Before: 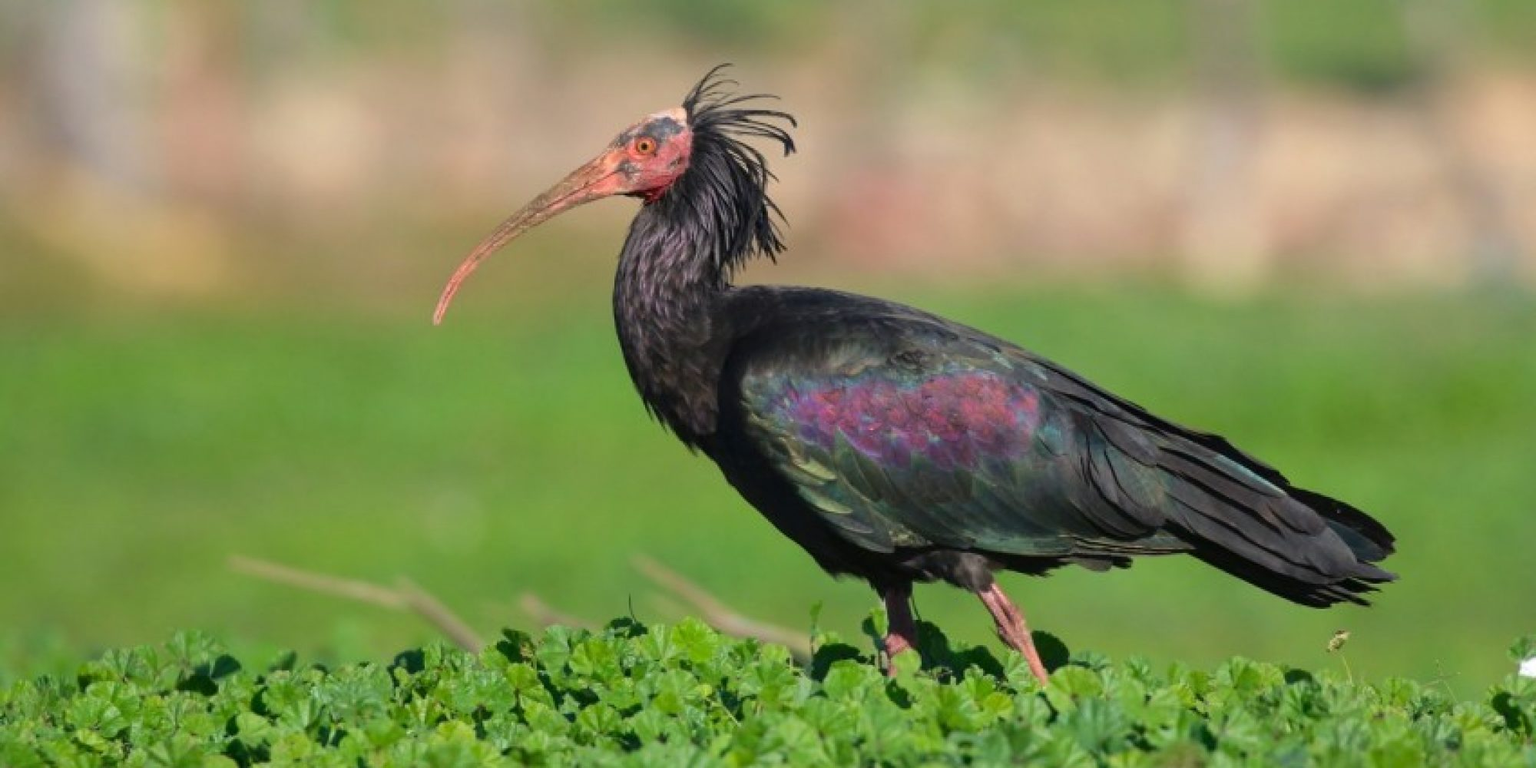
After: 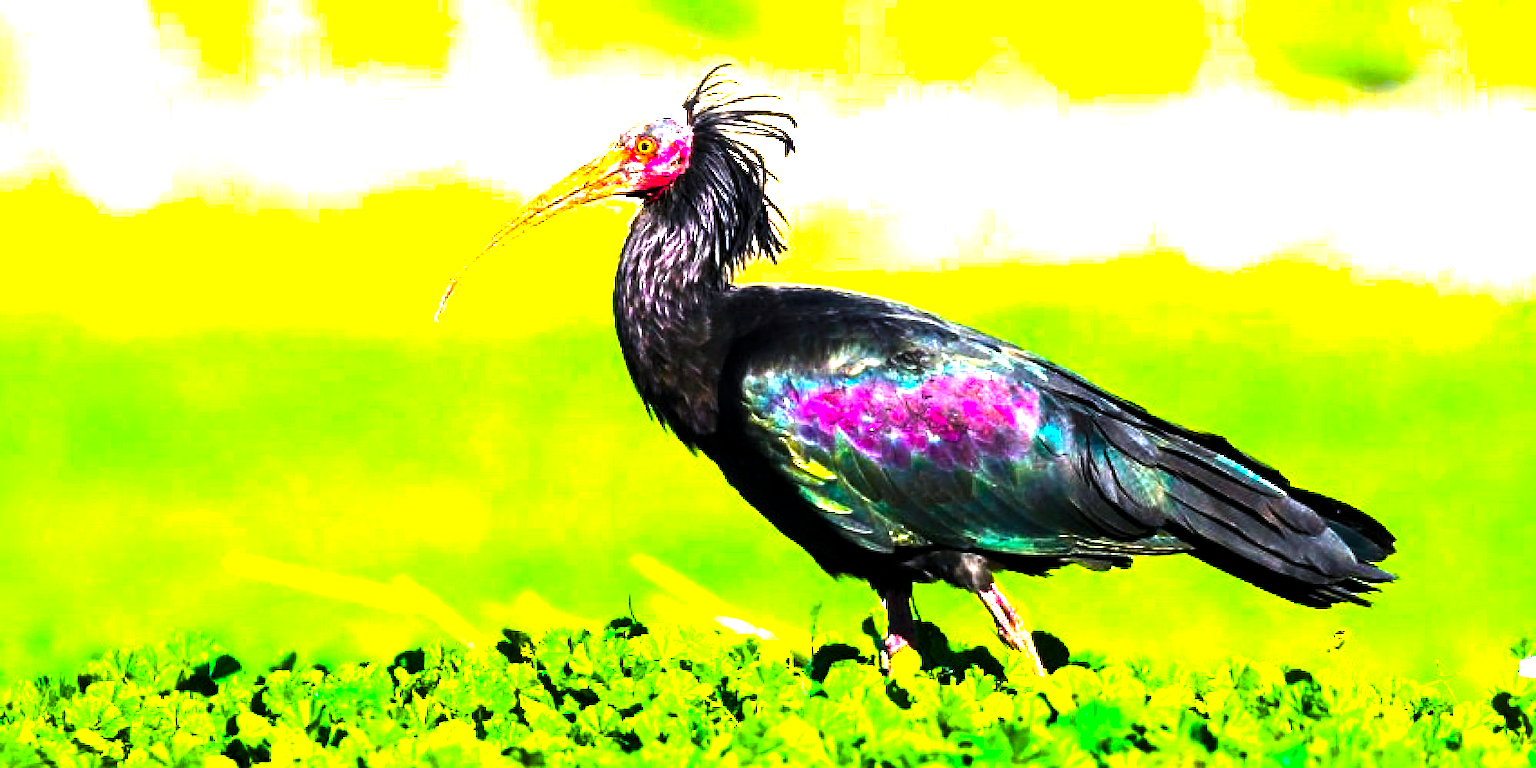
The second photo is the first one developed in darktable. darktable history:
color balance rgb: linear chroma grading › global chroma 20%, perceptual saturation grading › global saturation 65%, perceptual saturation grading › highlights 60%, perceptual saturation grading › mid-tones 50%, perceptual saturation grading › shadows 50%, perceptual brilliance grading › global brilliance 30%, perceptual brilliance grading › highlights 50%, perceptual brilliance grading › mid-tones 50%, perceptual brilliance grading › shadows -22%, global vibrance 20%
sharpen: on, module defaults
levels: levels [0.044, 0.475, 0.791]
white balance: red 0.974, blue 1.044
